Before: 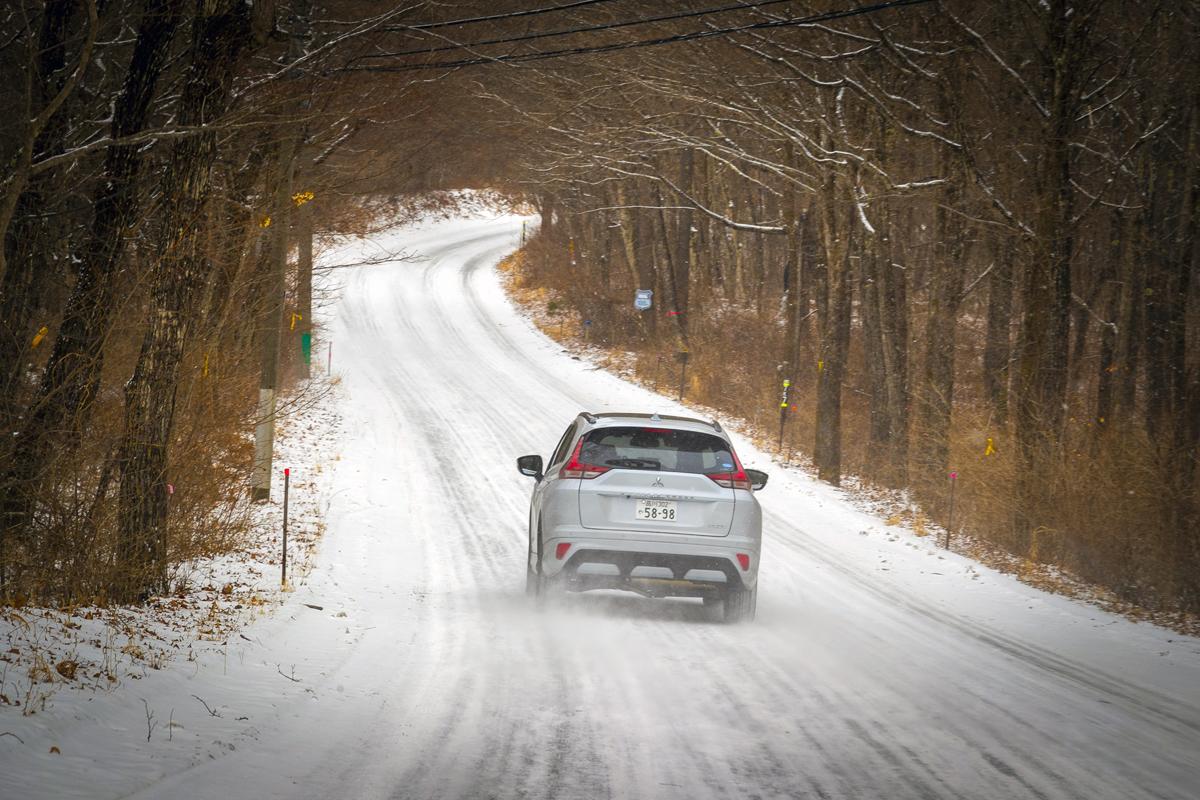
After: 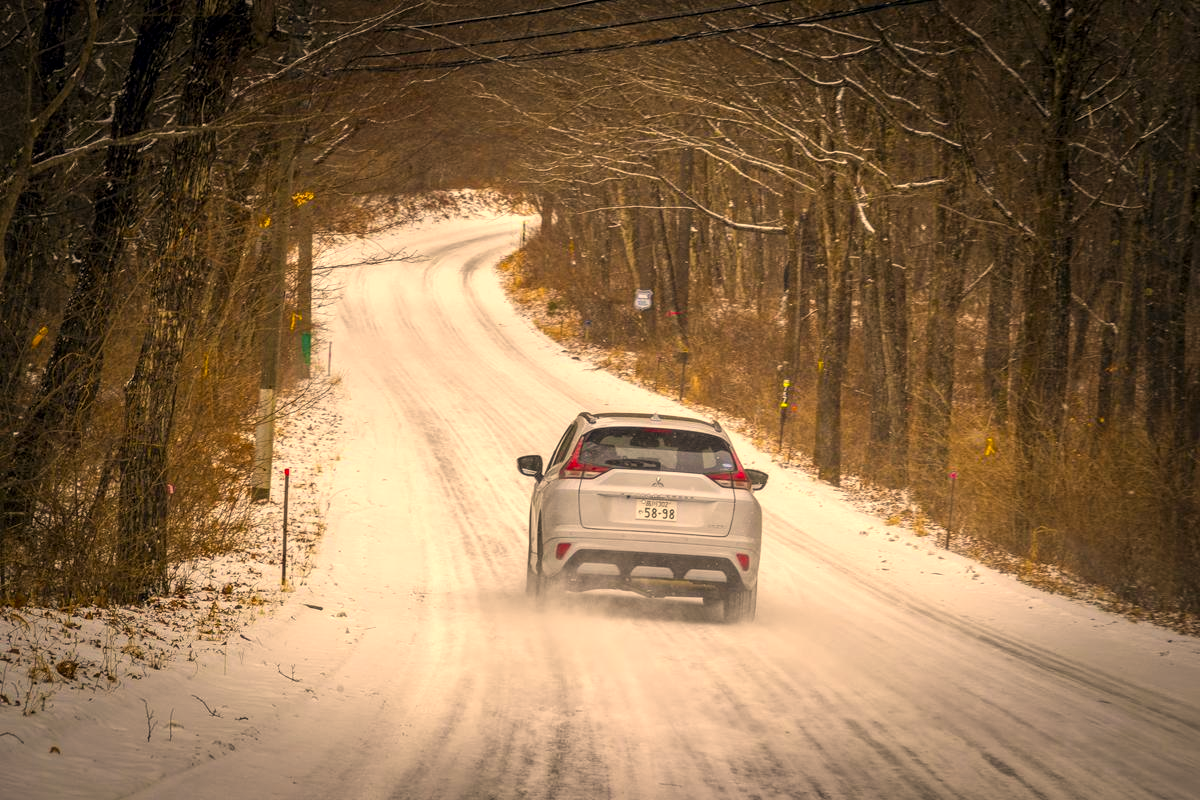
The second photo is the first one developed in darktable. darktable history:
local contrast: on, module defaults
color correction: highlights a* 14.89, highlights b* 31.32
